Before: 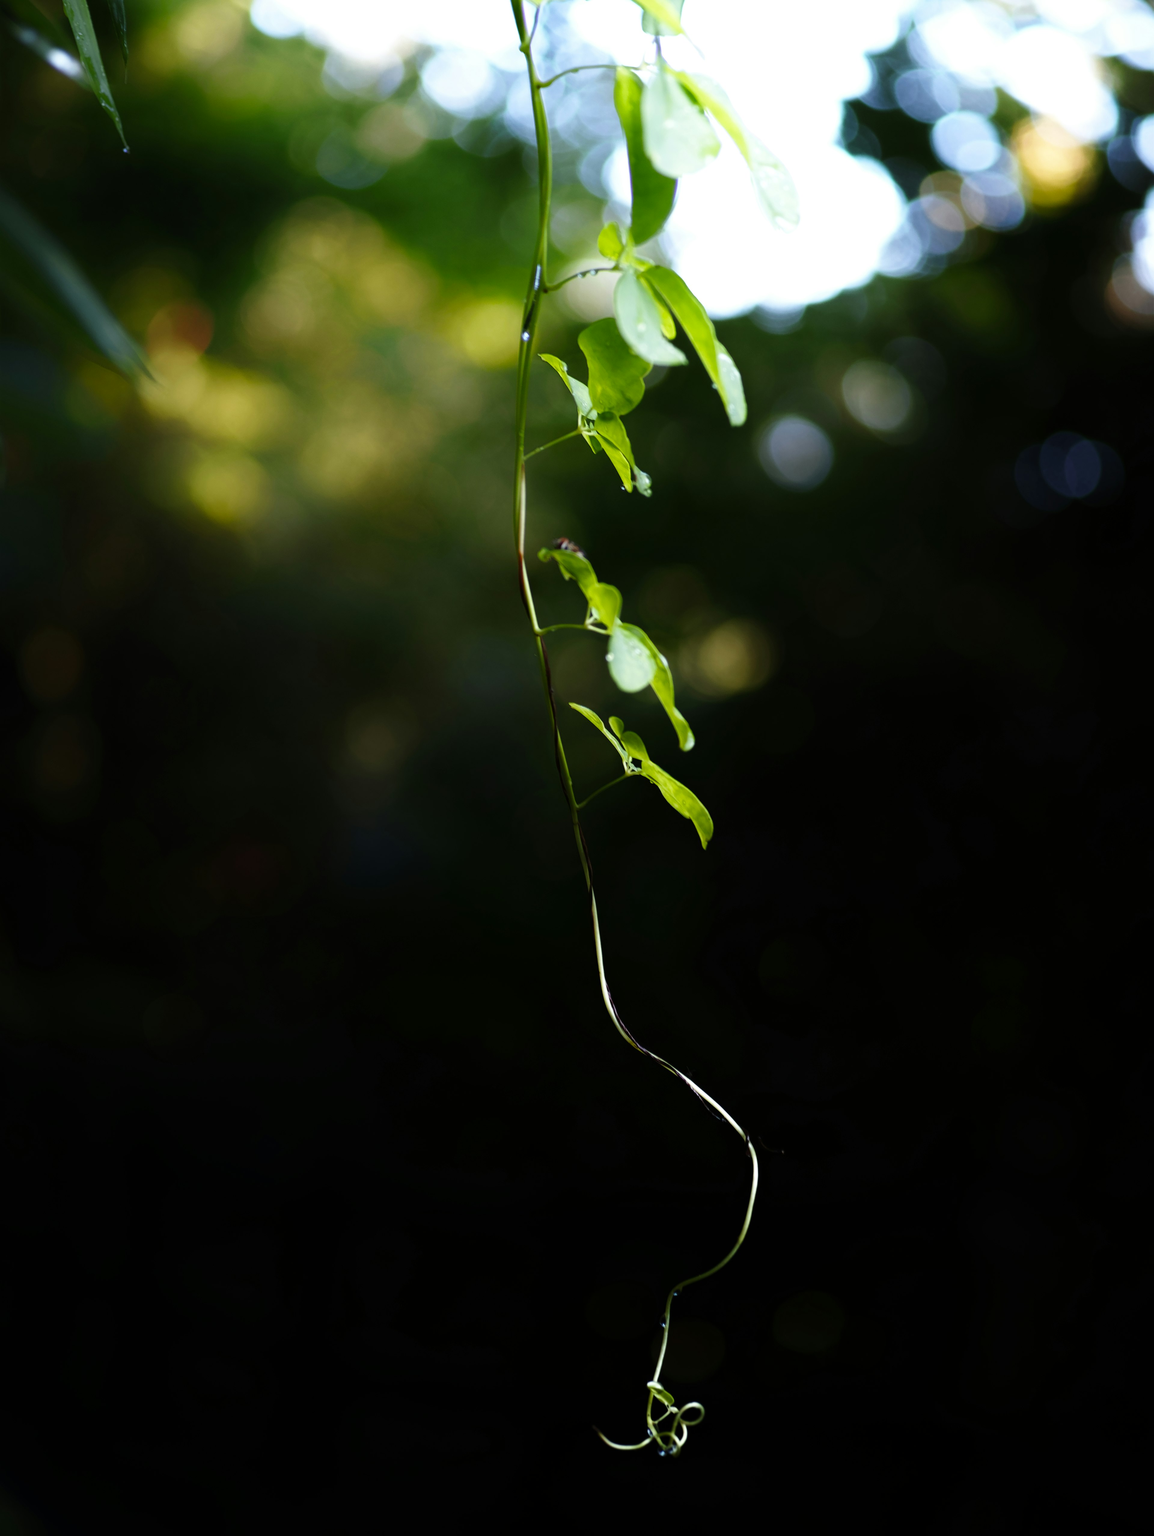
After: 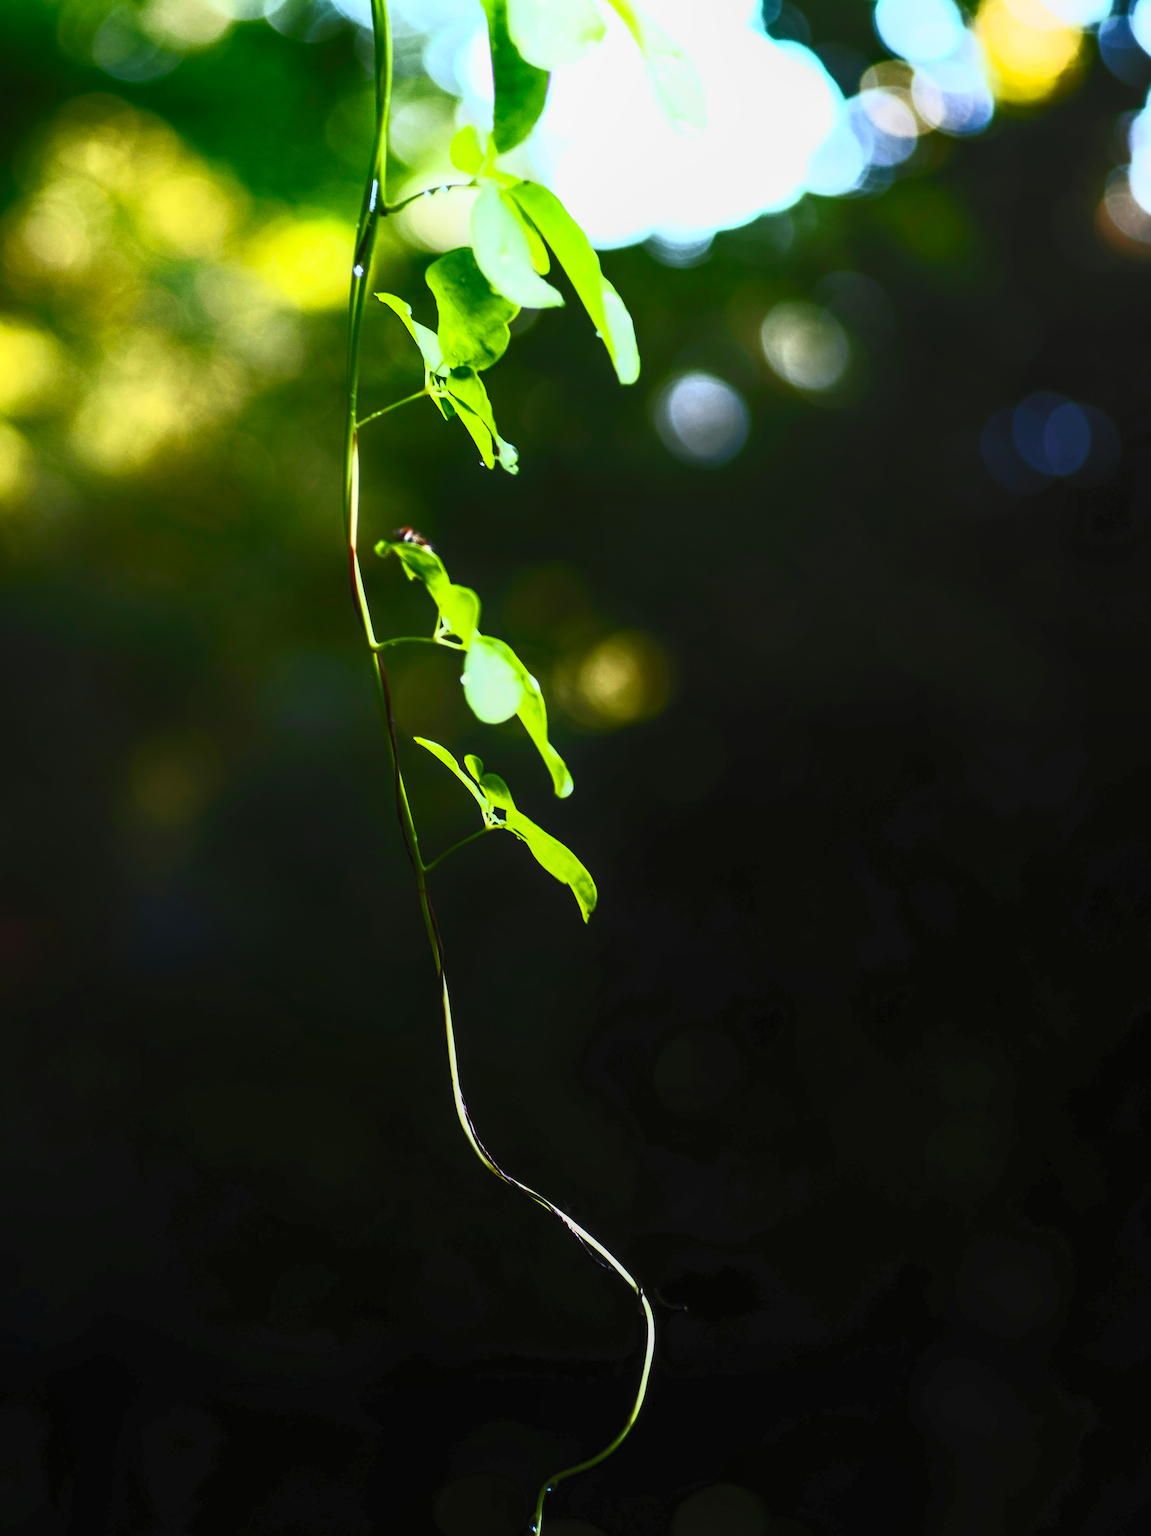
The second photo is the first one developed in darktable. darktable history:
contrast brightness saturation: contrast 0.821, brightness 0.607, saturation 0.589
crop and rotate: left 21.146%, top 8.061%, right 0.375%, bottom 13.321%
color correction: highlights b* -0.024
local contrast: on, module defaults
